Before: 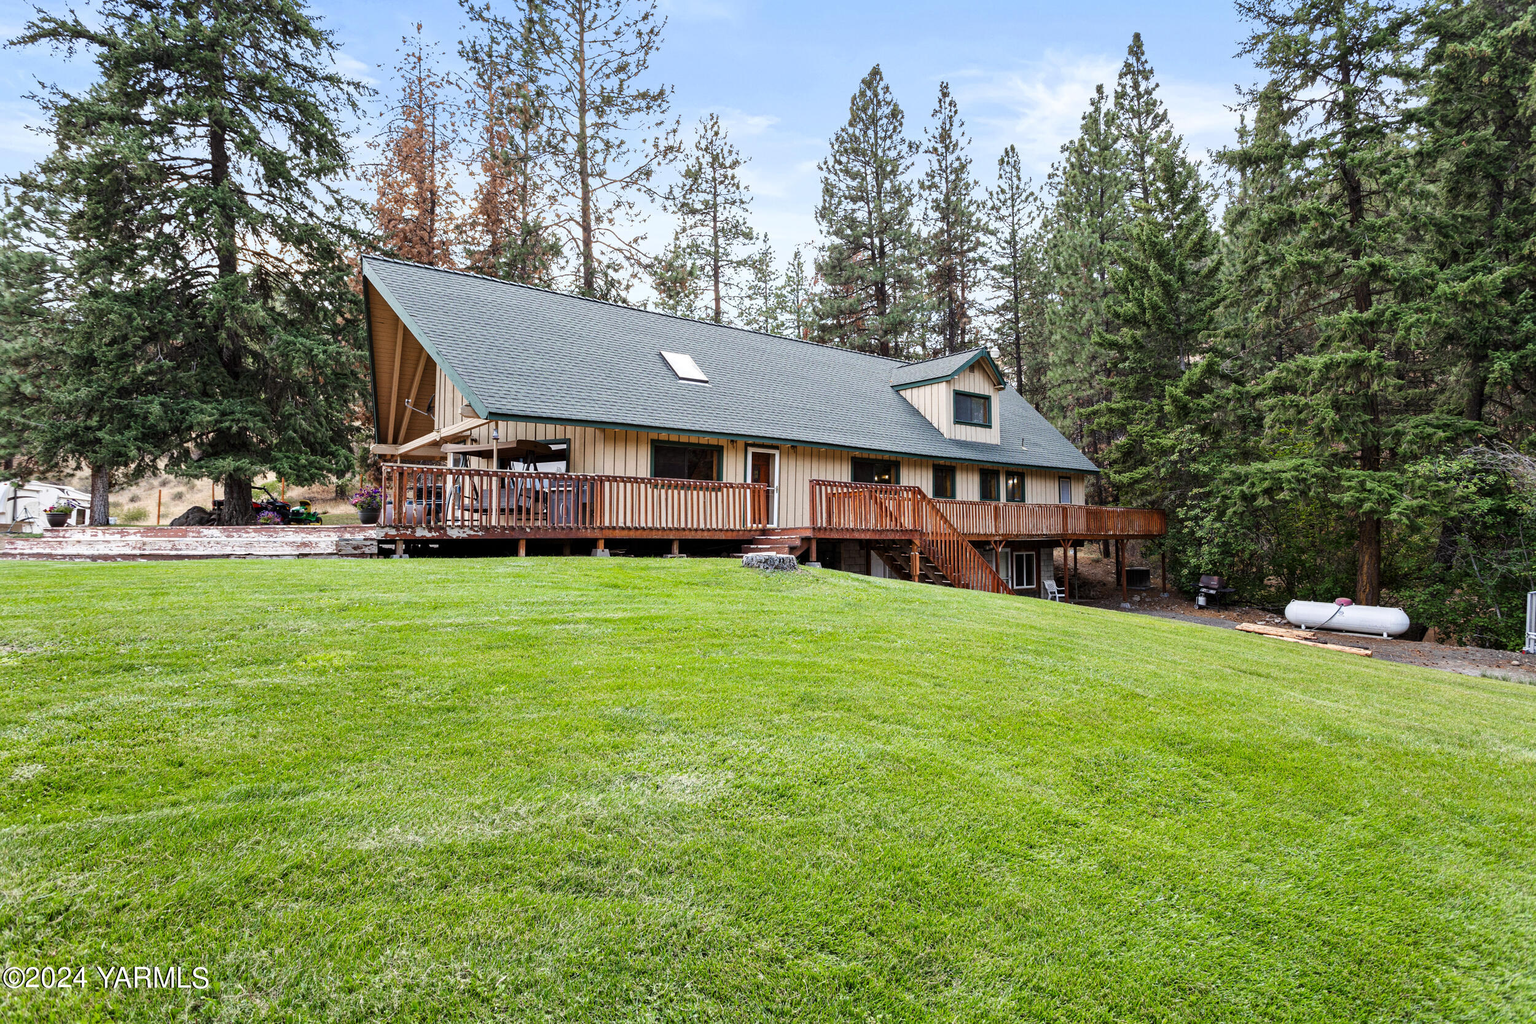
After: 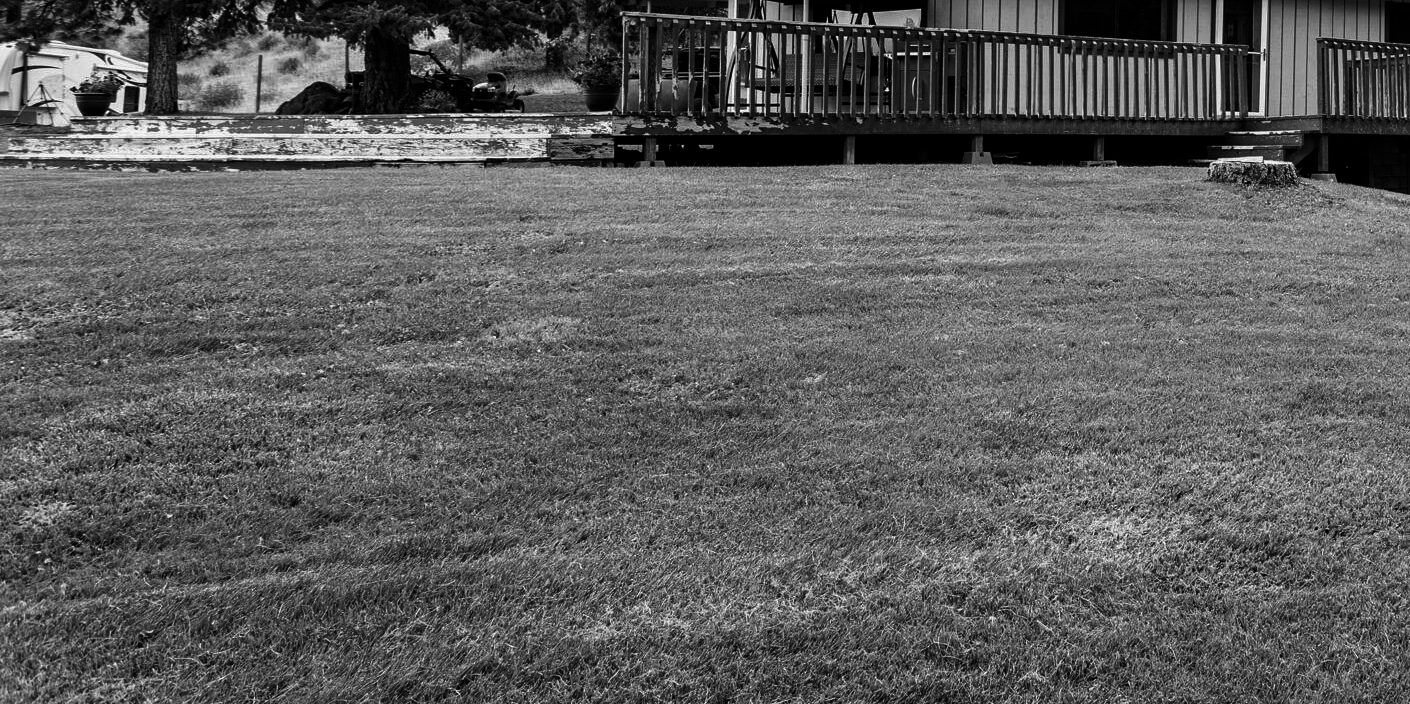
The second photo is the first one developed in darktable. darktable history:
crop: top 44.529%, right 43.567%, bottom 13.219%
haze removal: strength 0.021, distance 0.252, compatibility mode true, adaptive false
contrast brightness saturation: contrast -0.033, brightness -0.581, saturation -0.998
